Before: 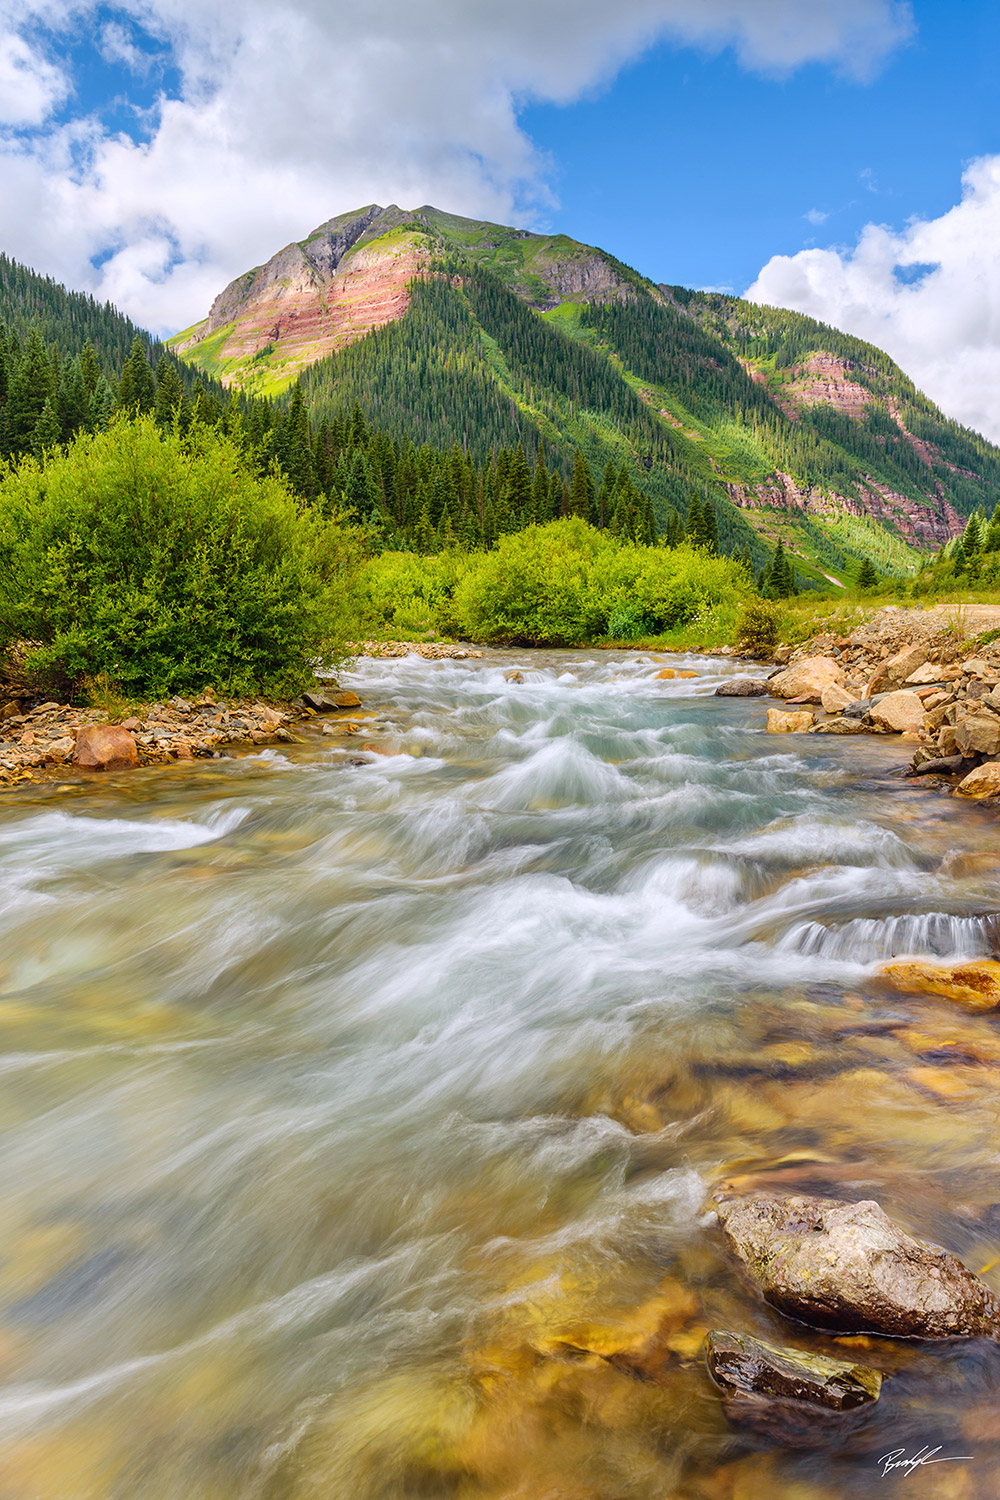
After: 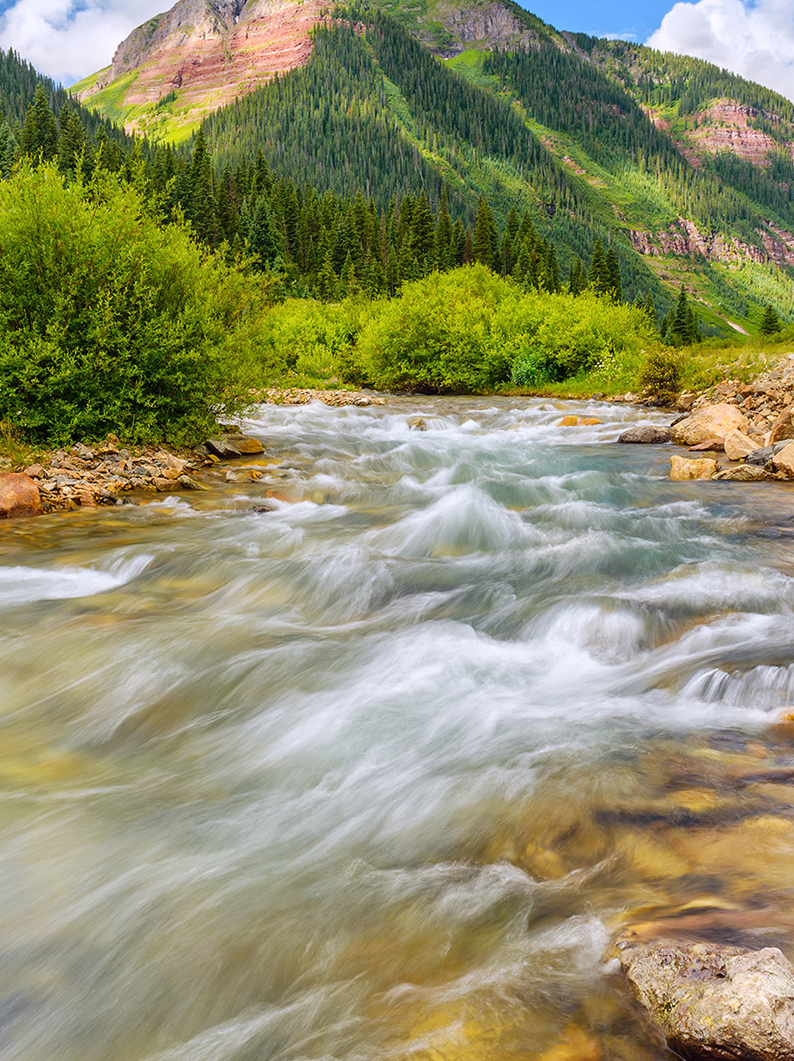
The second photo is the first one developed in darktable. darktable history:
tone equalizer: on, module defaults
crop: left 9.712%, top 16.928%, right 10.845%, bottom 12.332%
